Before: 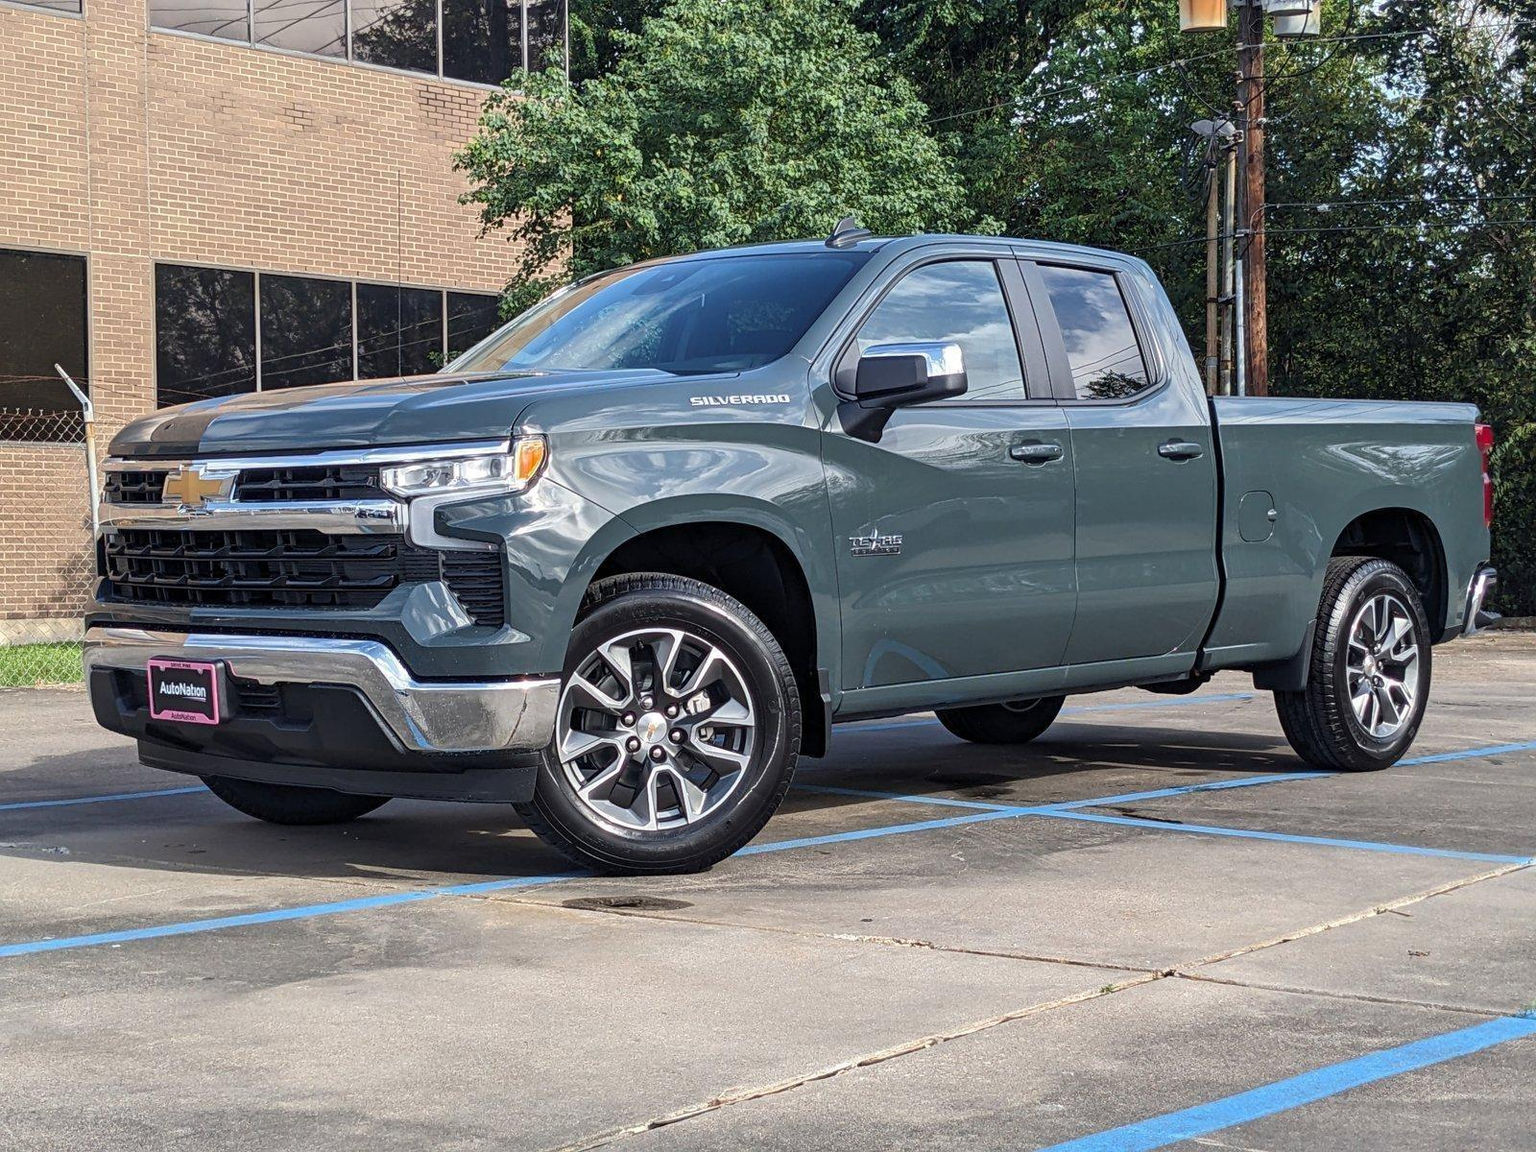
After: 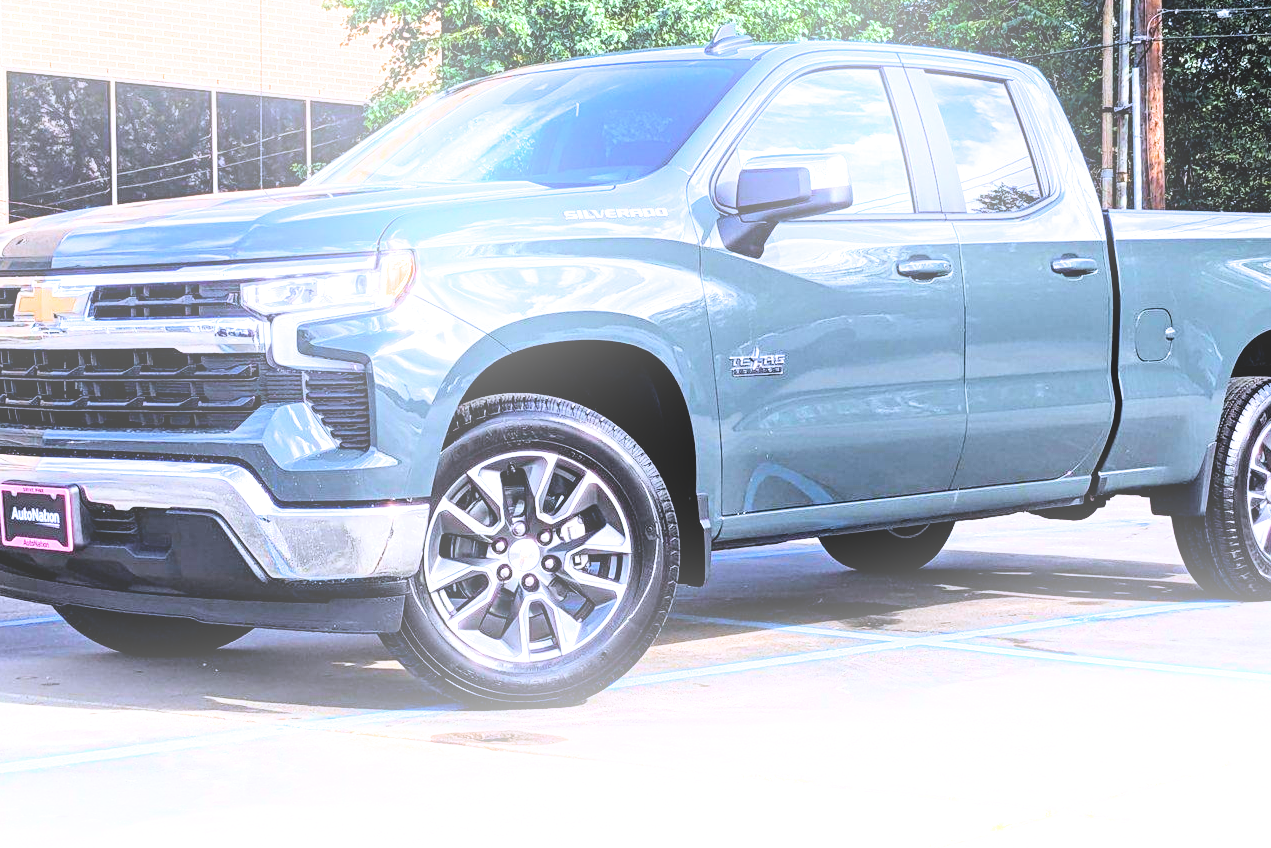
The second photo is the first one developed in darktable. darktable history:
tone equalizer: on, module defaults
crop: left 9.712%, top 16.928%, right 10.845%, bottom 12.332%
color balance: output saturation 120%
filmic rgb: black relative exposure -5.42 EV, white relative exposure 2.85 EV, dynamic range scaling -37.73%, hardness 4, contrast 1.605, highlights saturation mix -0.93%
exposure: black level correction 0, exposure 1.379 EV, compensate exposure bias true, compensate highlight preservation false
white balance: red 0.967, blue 1.119, emerald 0.756
bloom: on, module defaults
